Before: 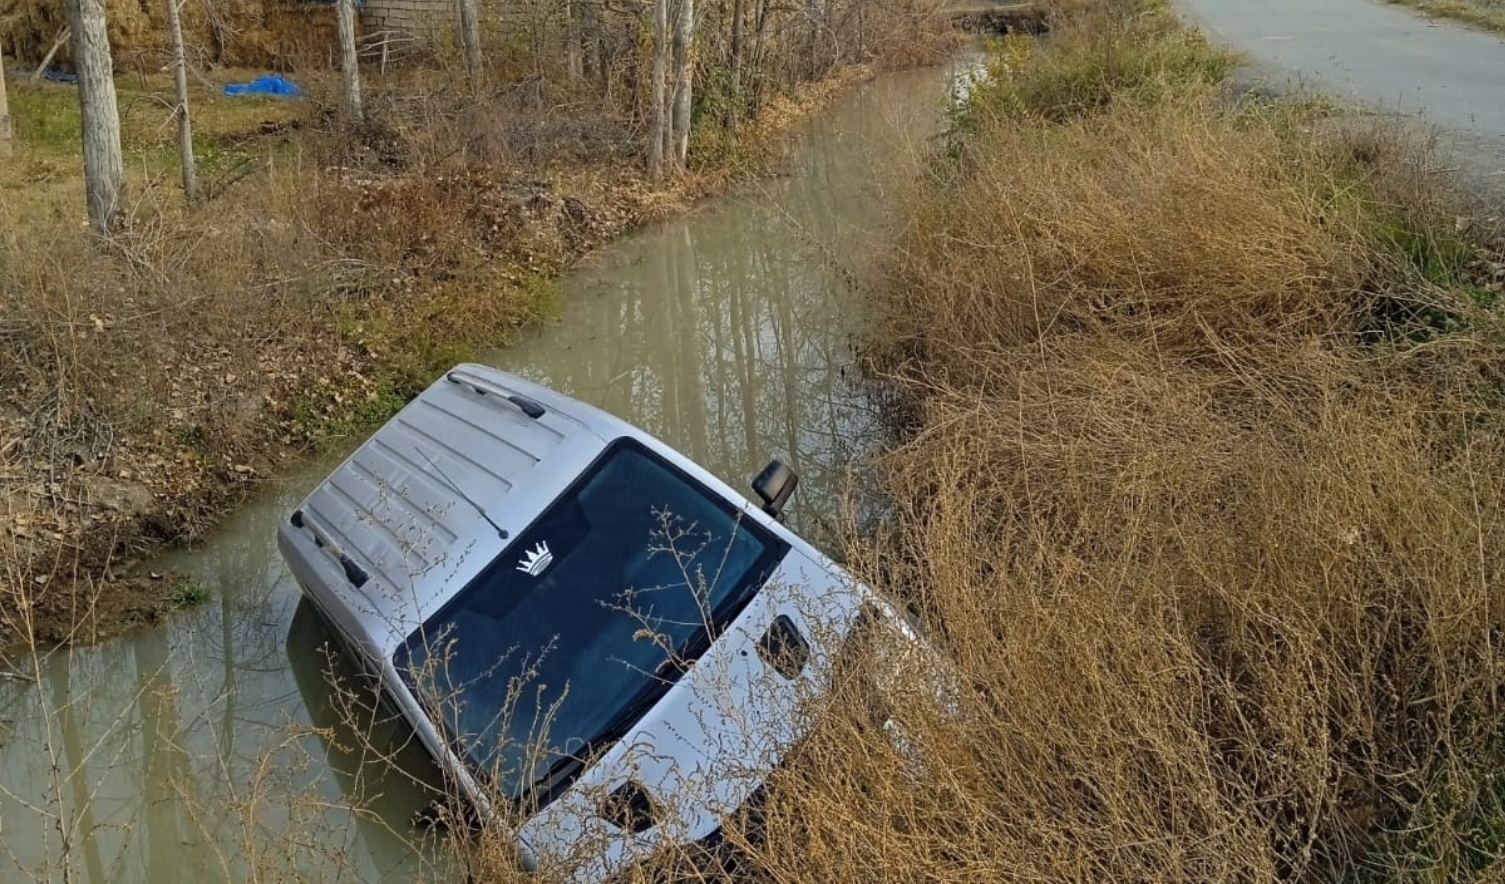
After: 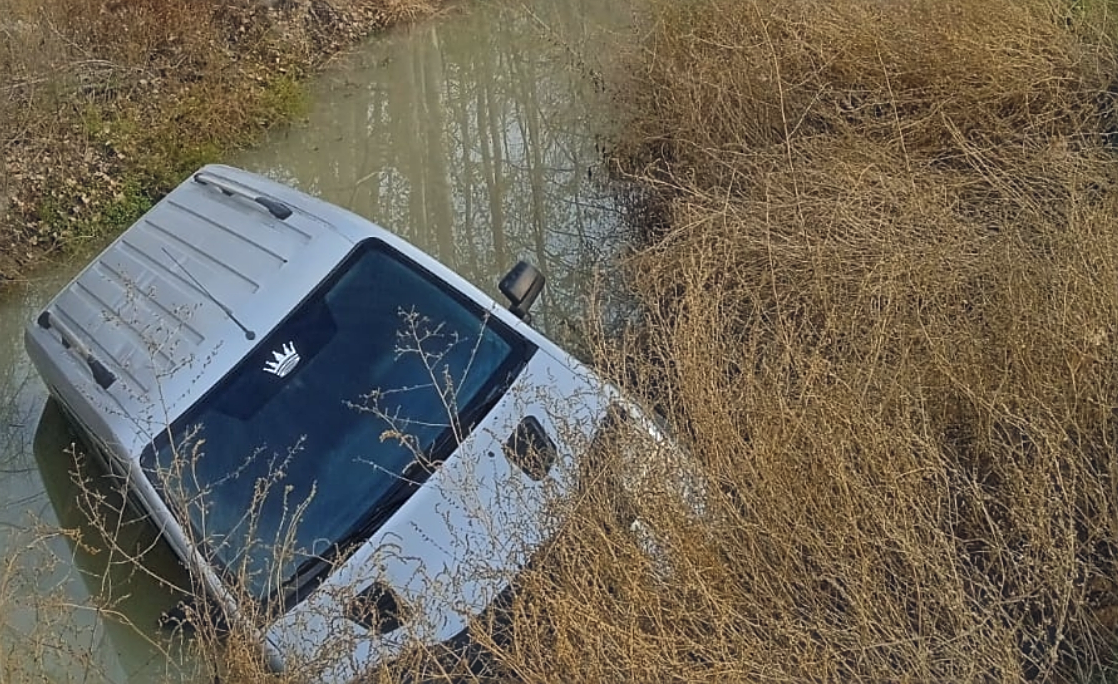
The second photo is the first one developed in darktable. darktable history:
crop: left 16.821%, top 22.529%, right 8.844%
haze removal: strength -0.104, compatibility mode true, adaptive false
shadows and highlights: shadows 39.69, highlights -59.67
sharpen: on, module defaults
